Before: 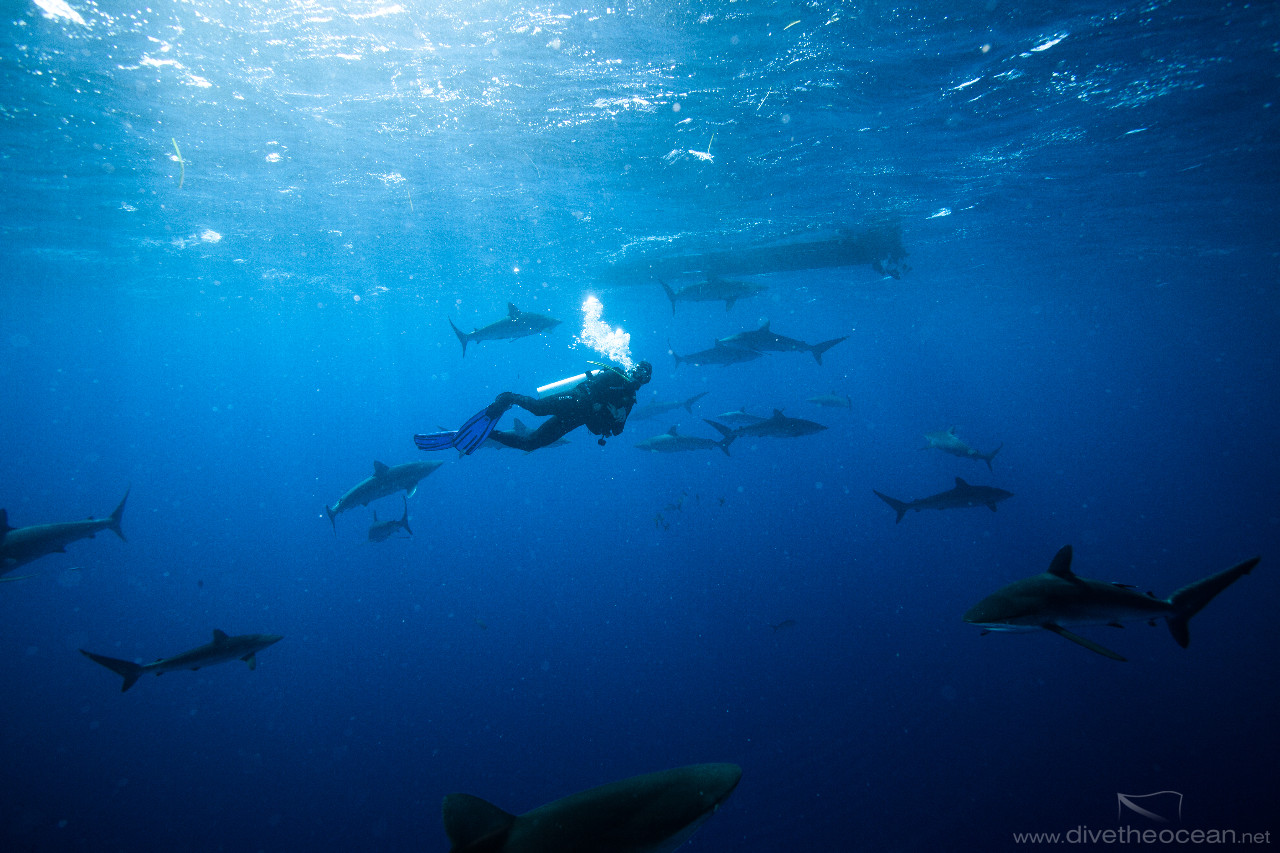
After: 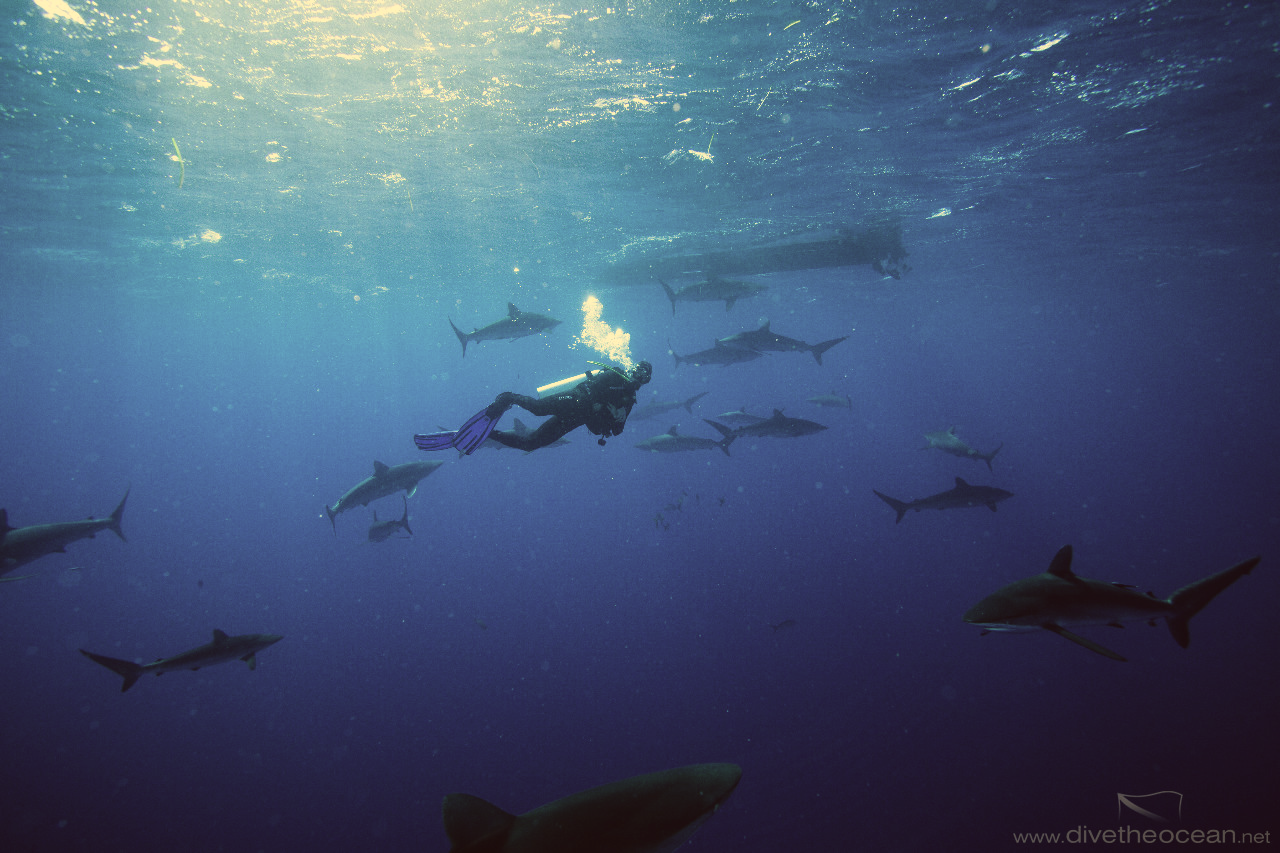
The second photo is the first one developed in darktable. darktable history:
color balance: lift [1.005, 1.002, 0.998, 0.998], gamma [1, 1.021, 1.02, 0.979], gain [0.923, 1.066, 1.056, 0.934]
color correction: highlights a* 2.72, highlights b* 22.8
